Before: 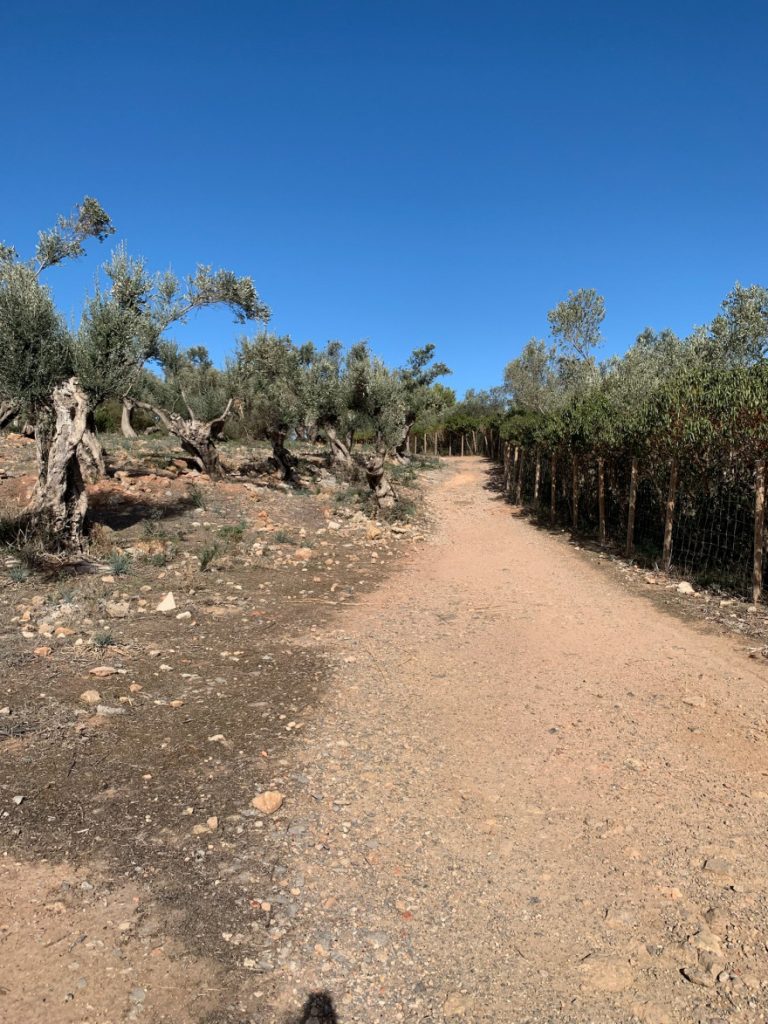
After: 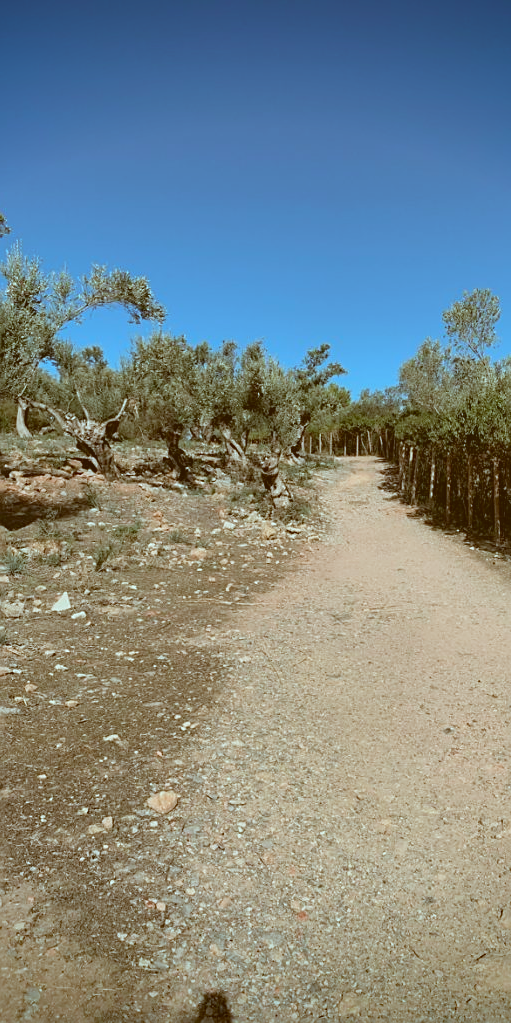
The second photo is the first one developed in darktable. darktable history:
vignetting: fall-off start 88.73%, fall-off radius 43.29%, saturation 0.376, width/height ratio 1.157
contrast brightness saturation: contrast -0.145, brightness 0.05, saturation -0.119
crop and rotate: left 13.711%, right 19.711%
sharpen: on, module defaults
color correction: highlights a* -14.86, highlights b* -16.04, shadows a* 10.07, shadows b* 29.18
